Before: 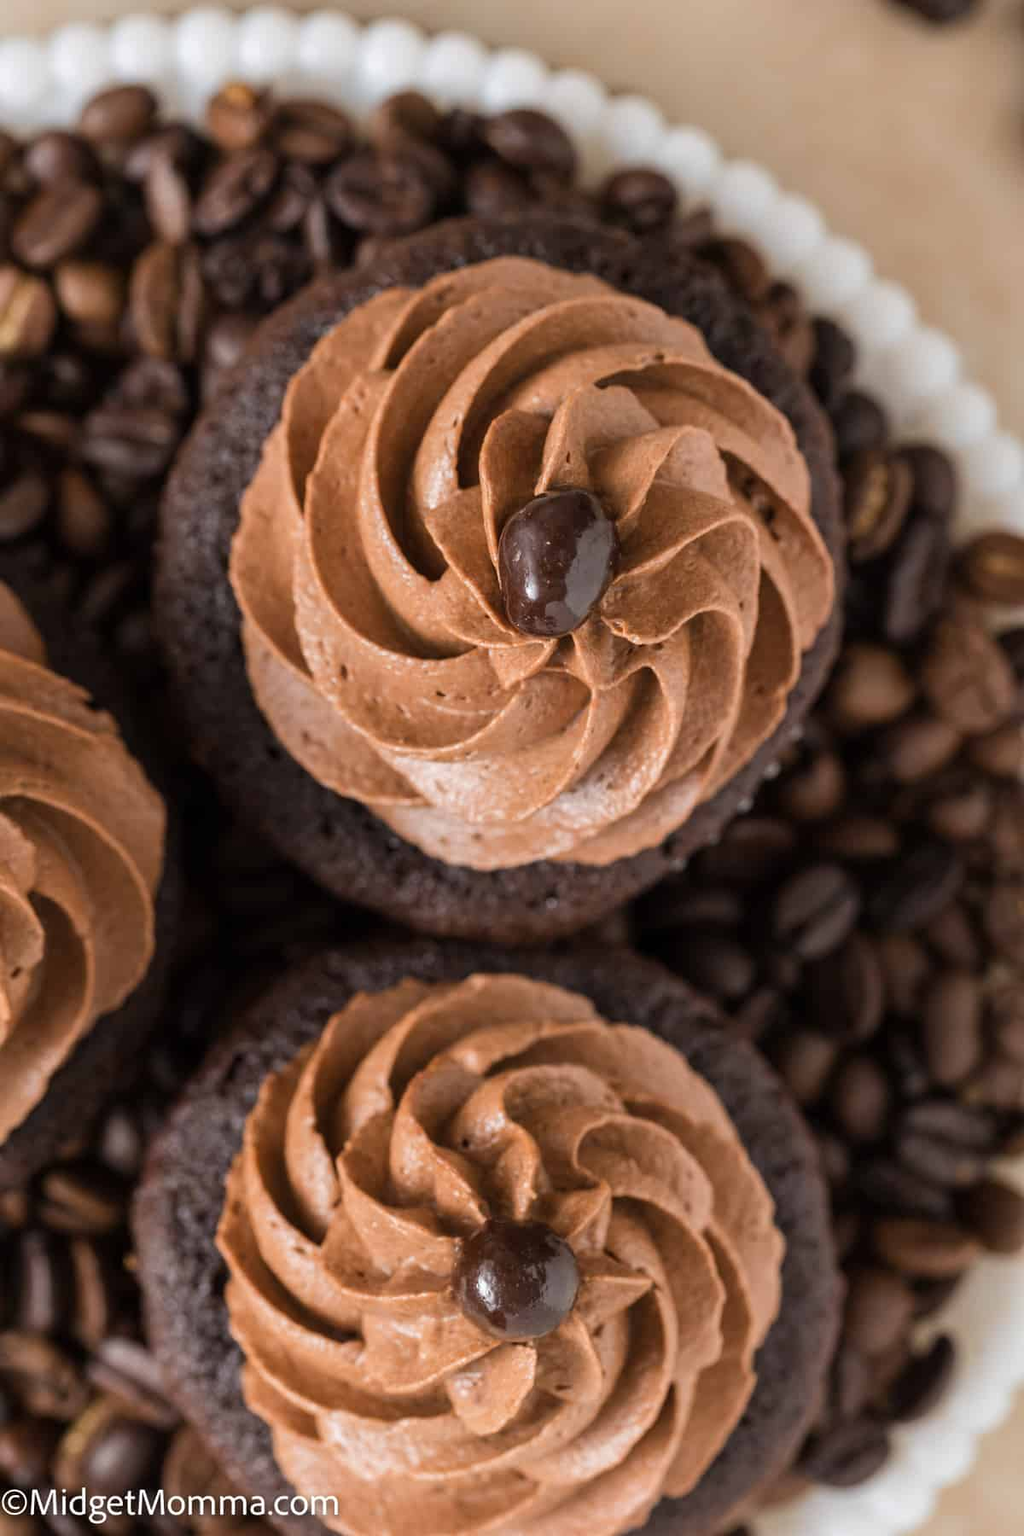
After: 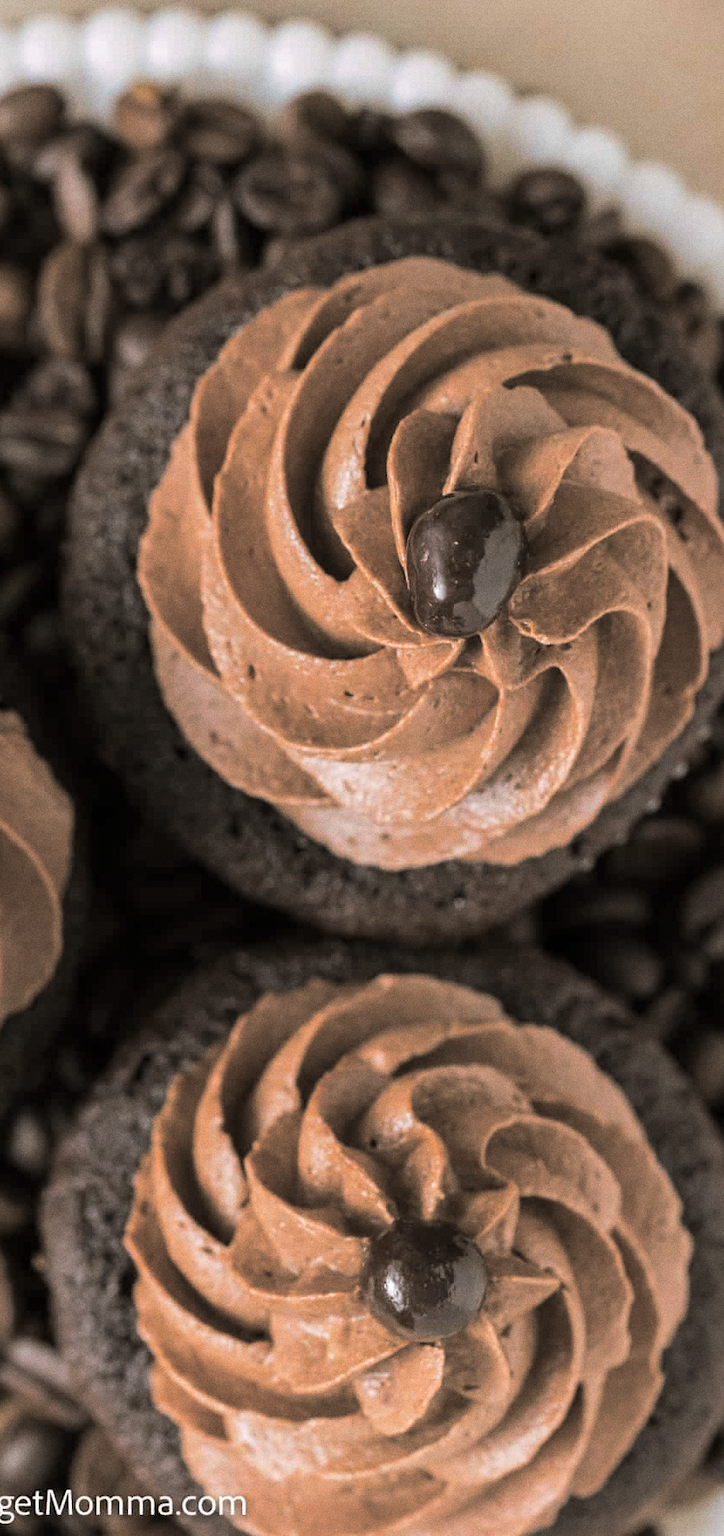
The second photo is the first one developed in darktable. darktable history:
crop and rotate: left 9.061%, right 20.142%
grain: coarseness 0.09 ISO
split-toning: shadows › hue 46.8°, shadows › saturation 0.17, highlights › hue 316.8°, highlights › saturation 0.27, balance -51.82
